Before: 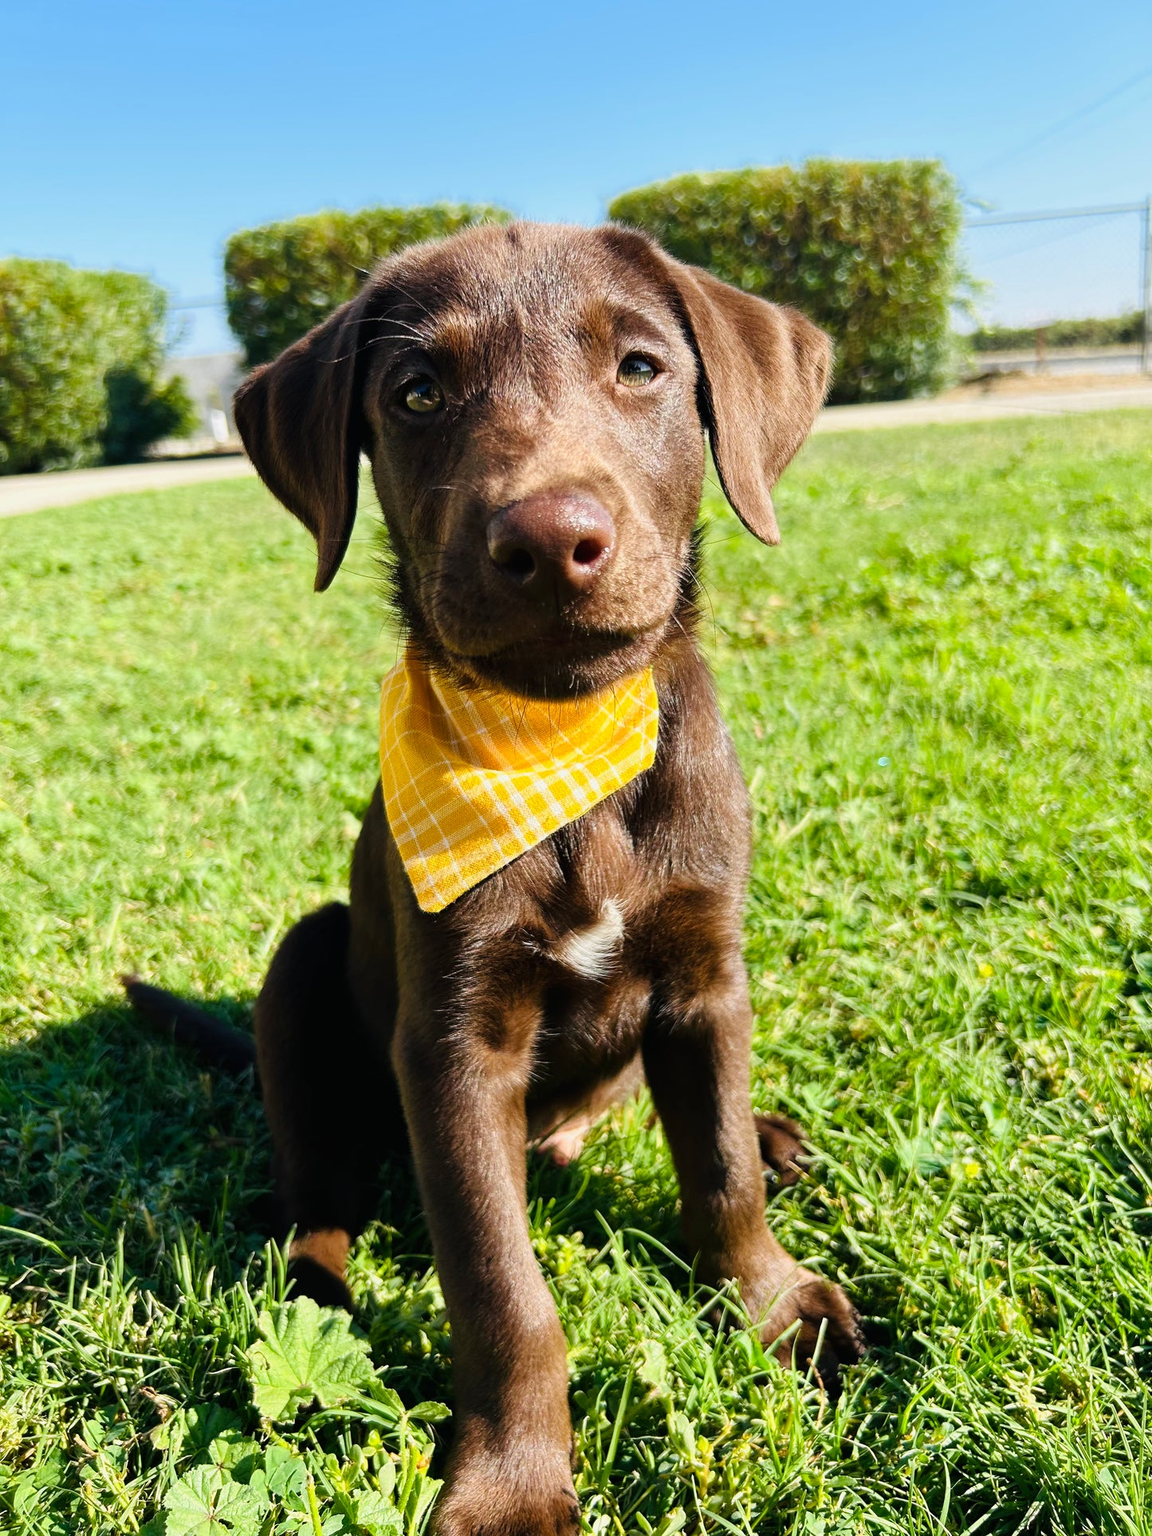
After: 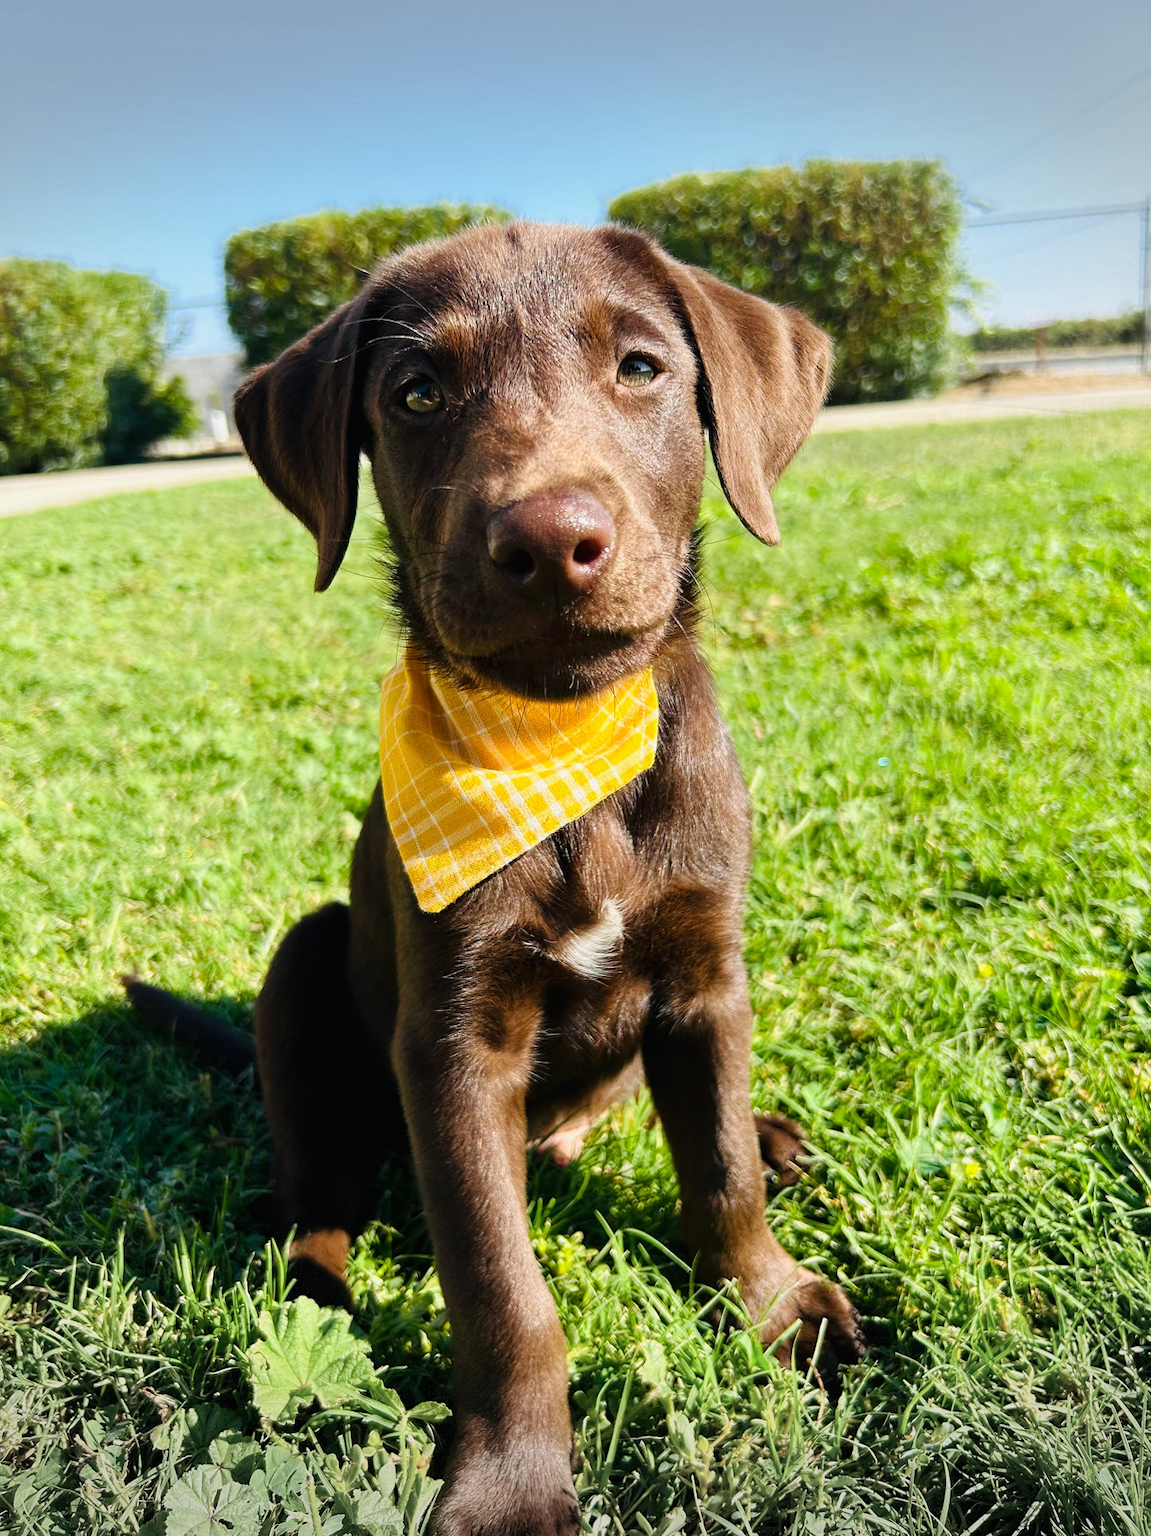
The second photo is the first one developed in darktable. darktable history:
vignetting: fall-off start 99.86%, brightness -0.295, width/height ratio 1.304, dithering 8-bit output, unbound false
